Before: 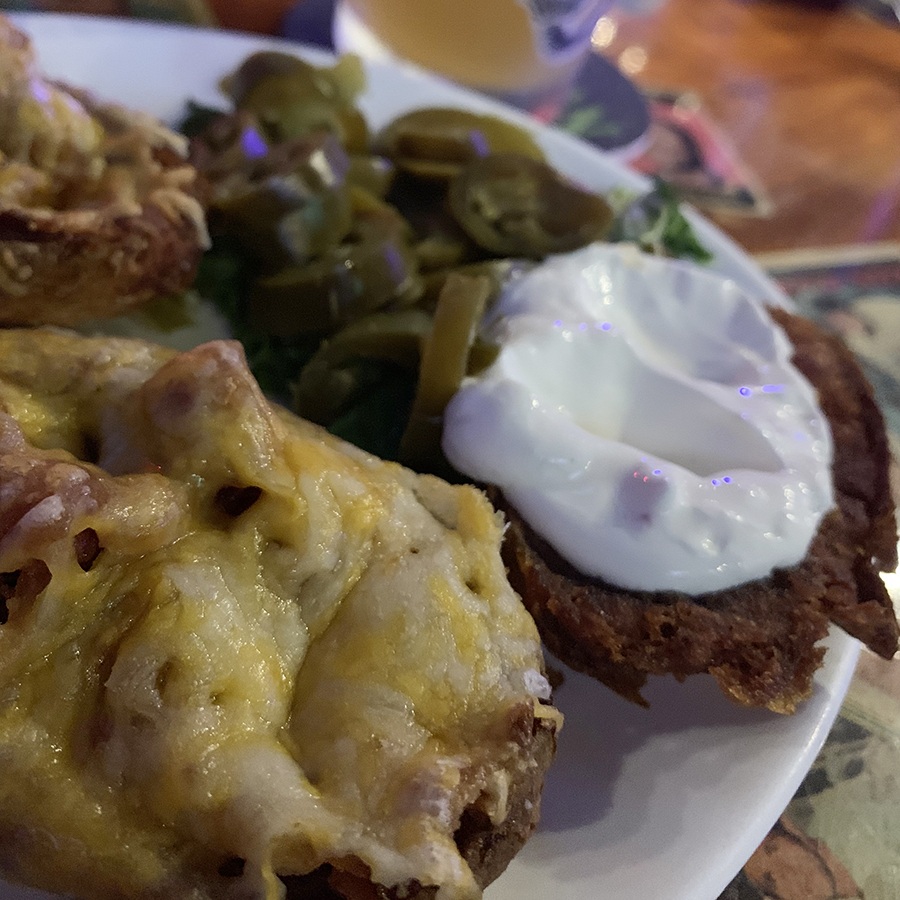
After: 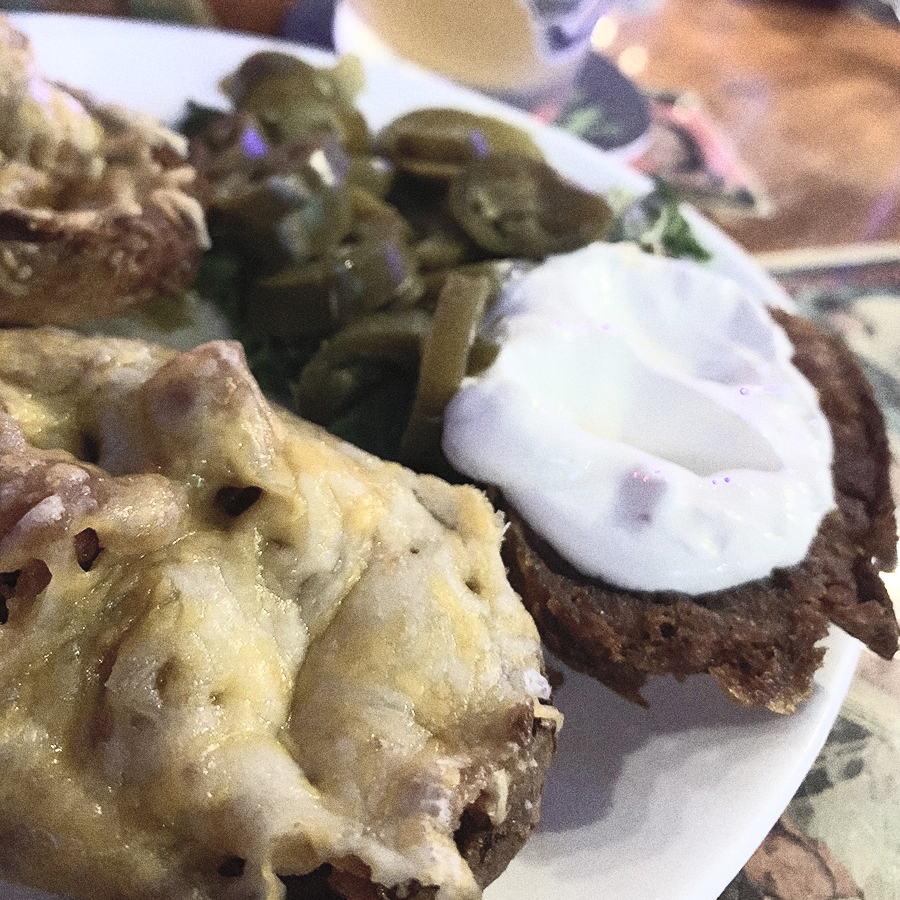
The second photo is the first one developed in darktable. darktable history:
white balance: emerald 1
contrast brightness saturation: contrast 0.43, brightness 0.56, saturation -0.19
grain: coarseness 0.09 ISO, strength 40%
